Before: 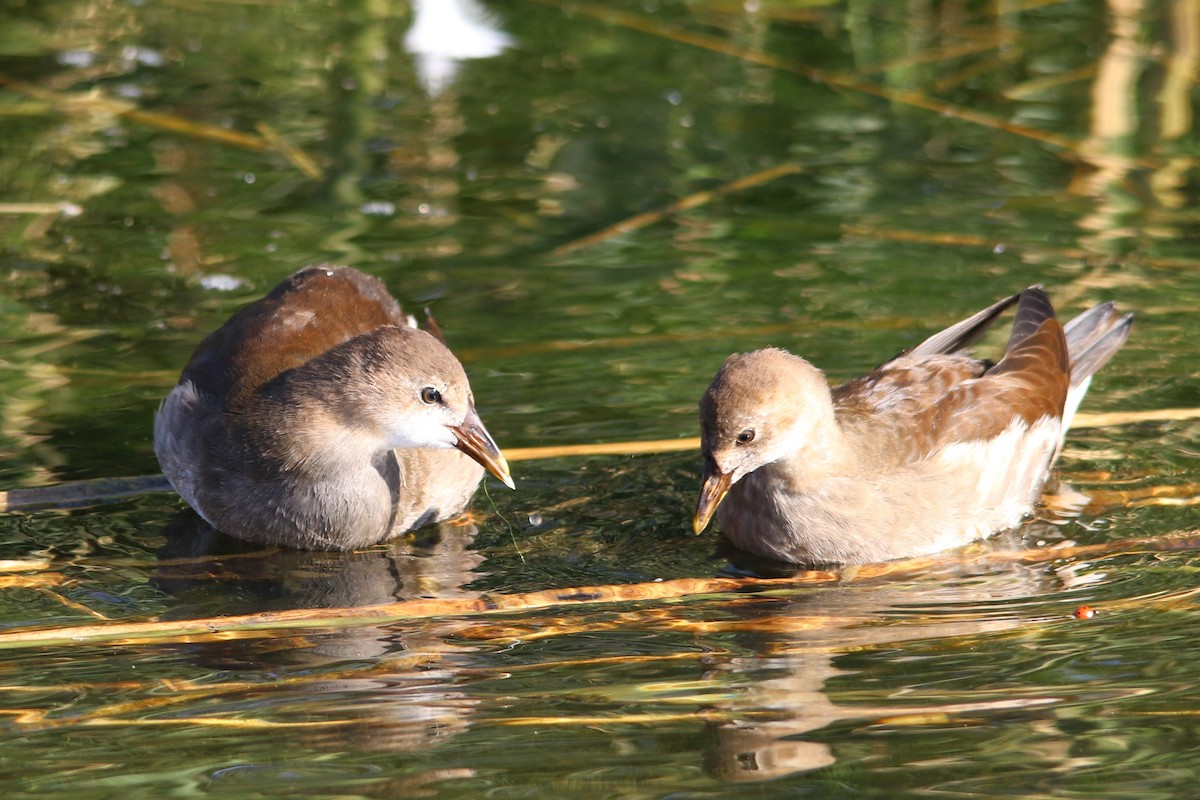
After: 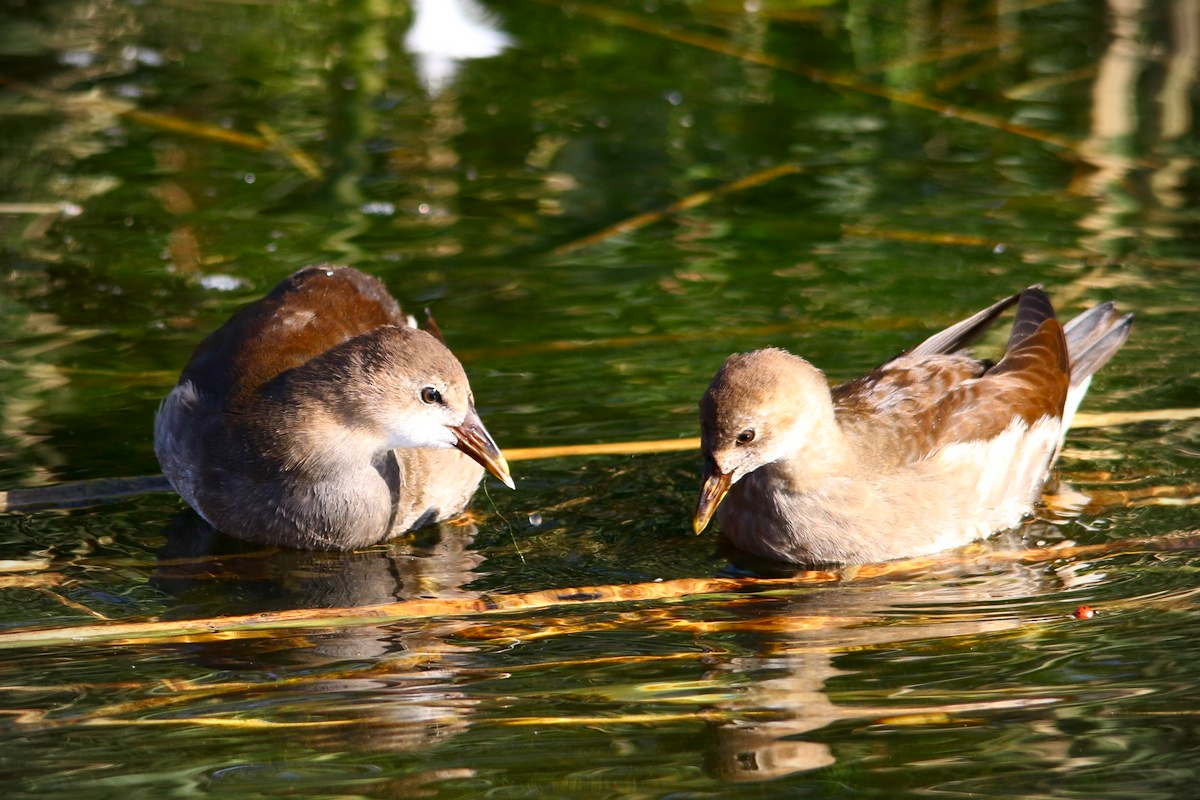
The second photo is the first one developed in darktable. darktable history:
contrast brightness saturation: contrast 0.122, brightness -0.123, saturation 0.203
vignetting: on, module defaults
